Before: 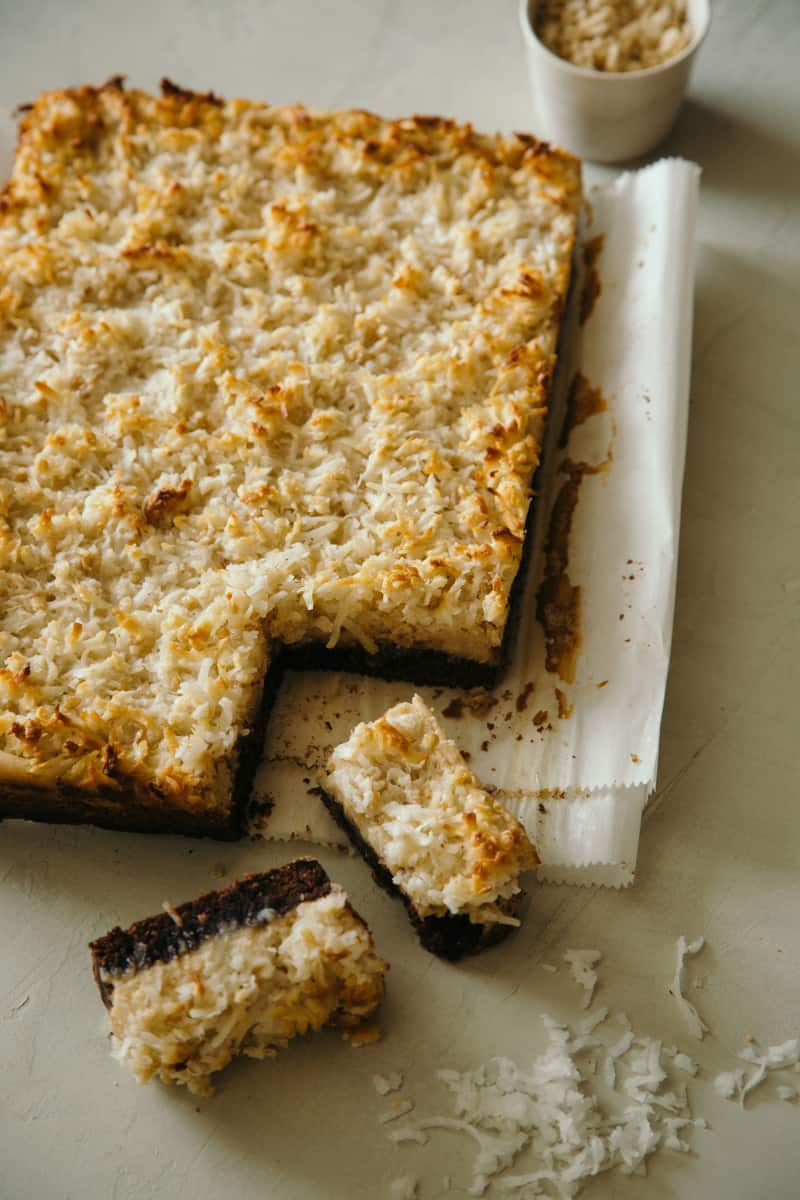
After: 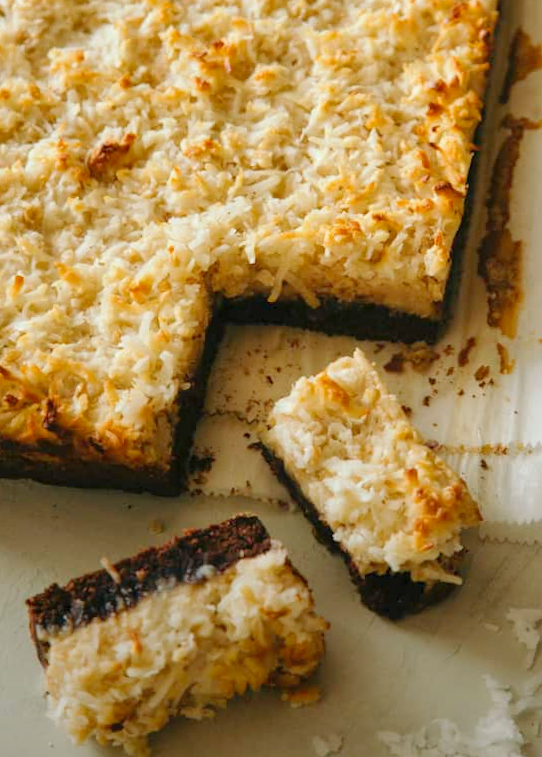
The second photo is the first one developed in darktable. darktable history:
crop: left 6.488%, top 27.668%, right 24.183%, bottom 8.656%
graduated density: rotation -180°, offset 24.95
shadows and highlights: shadows 29.32, highlights -29.32, low approximation 0.01, soften with gaussian
rotate and perspective: rotation 0.226°, lens shift (vertical) -0.042, crop left 0.023, crop right 0.982, crop top 0.006, crop bottom 0.994
levels: levels [0, 0.43, 0.984]
